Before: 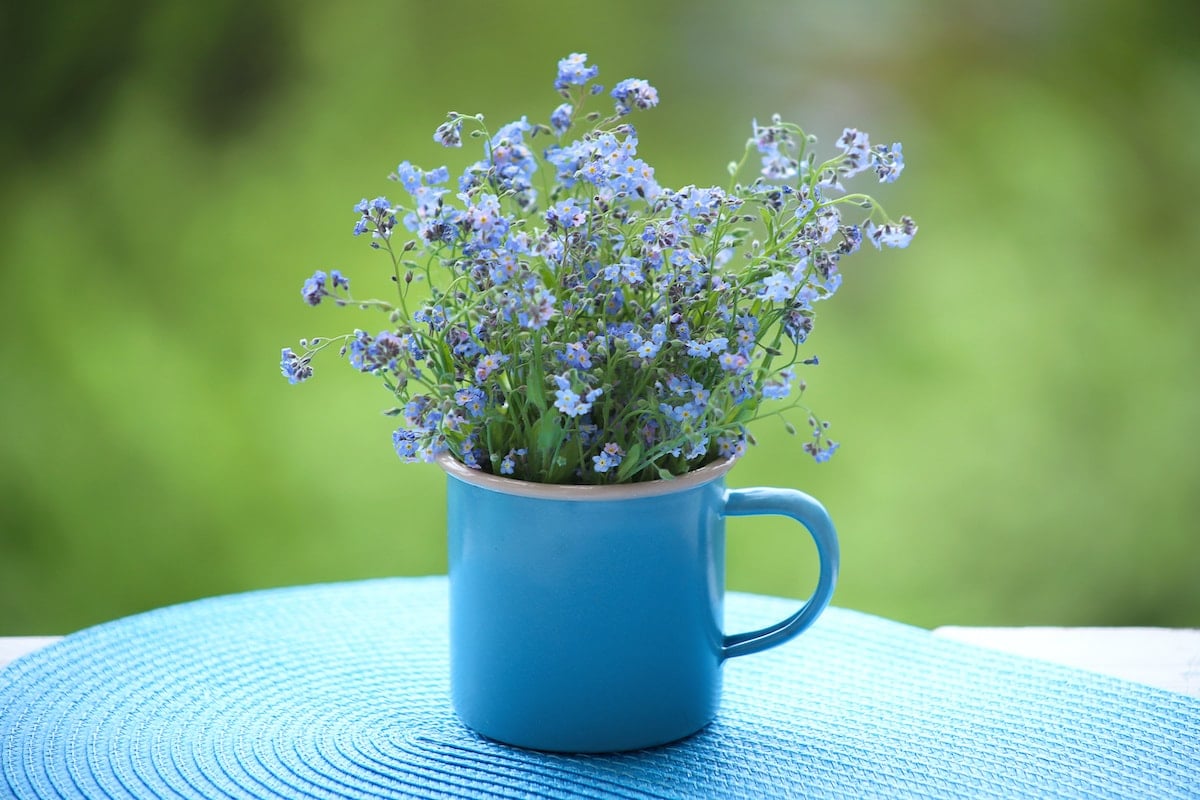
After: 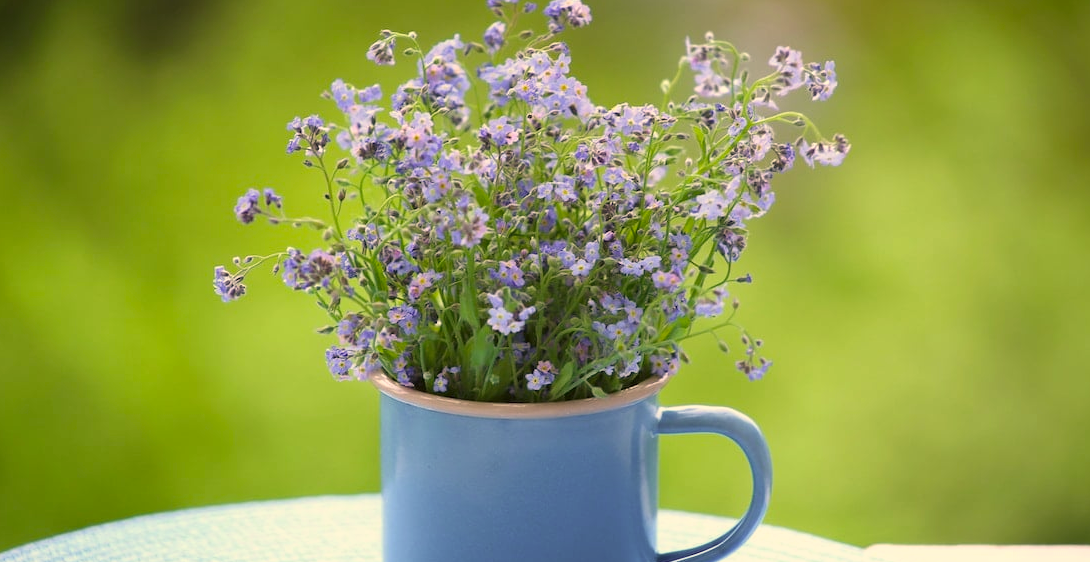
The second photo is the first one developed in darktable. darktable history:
color correction: highlights a* 17.94, highlights b* 35.39, shadows a* 1.48, shadows b* 6.42, saturation 1.01
color calibration: illuminant Planckian (black body), x 0.375, y 0.373, temperature 4117 K
crop: left 5.596%, top 10.314%, right 3.534%, bottom 19.395%
